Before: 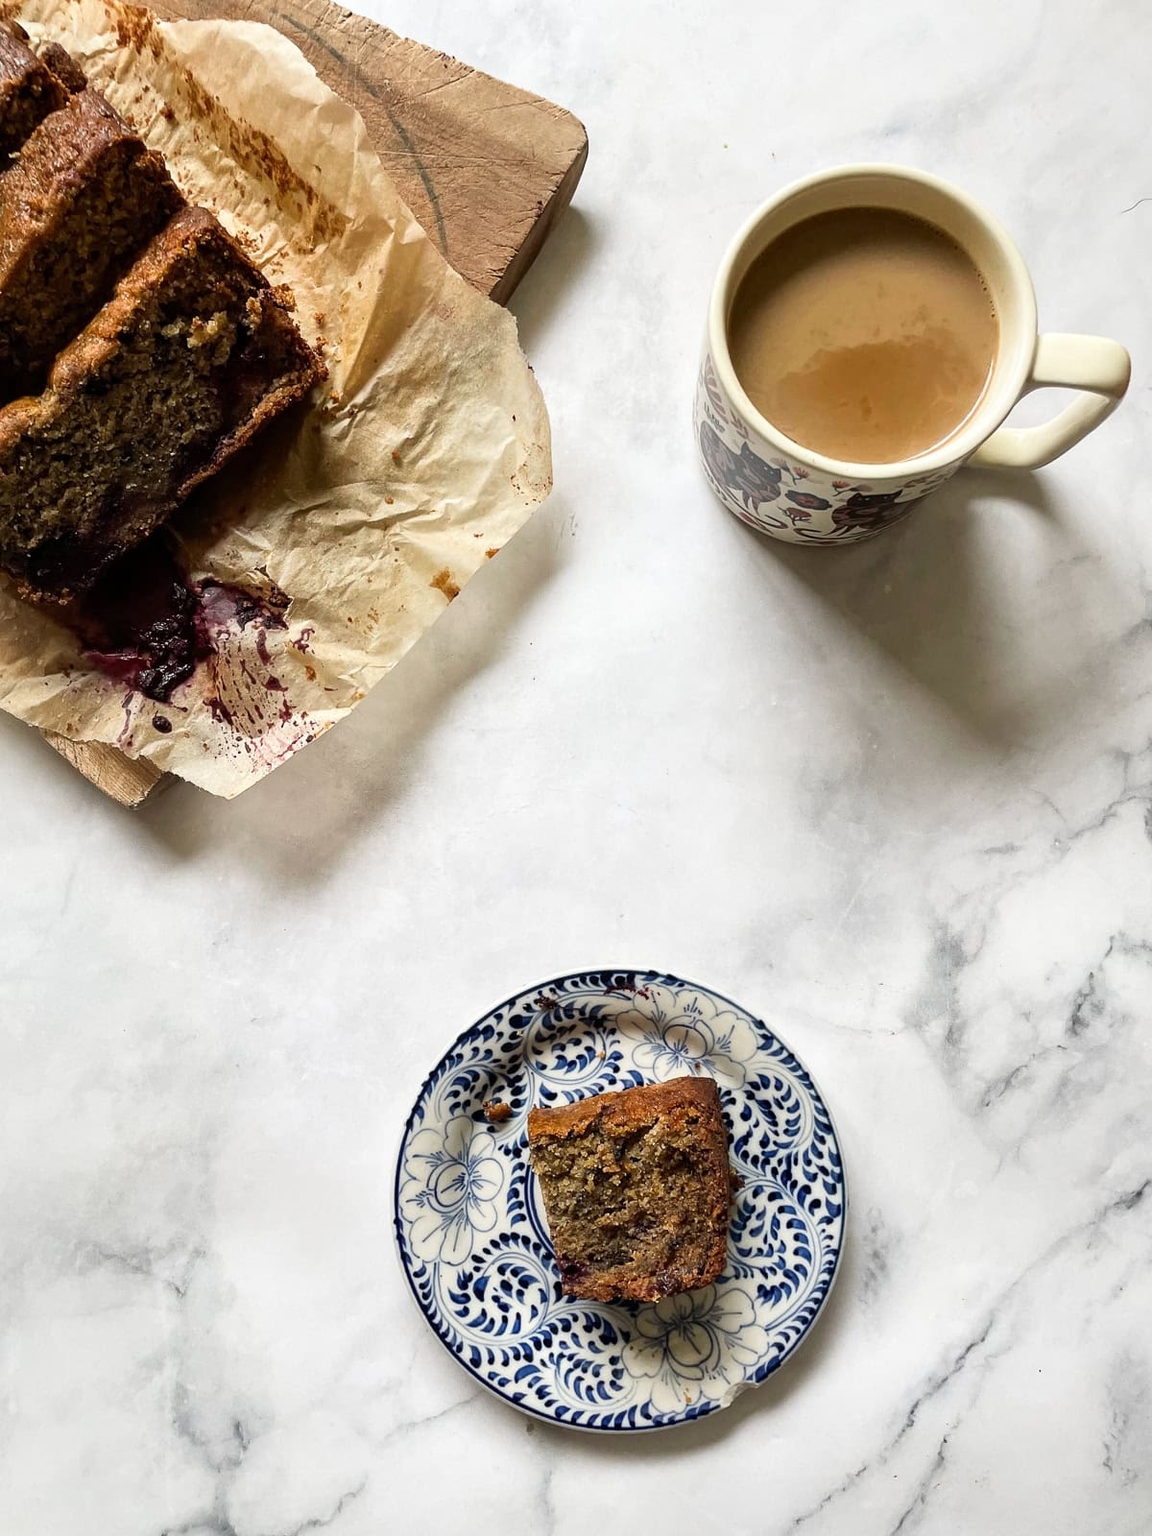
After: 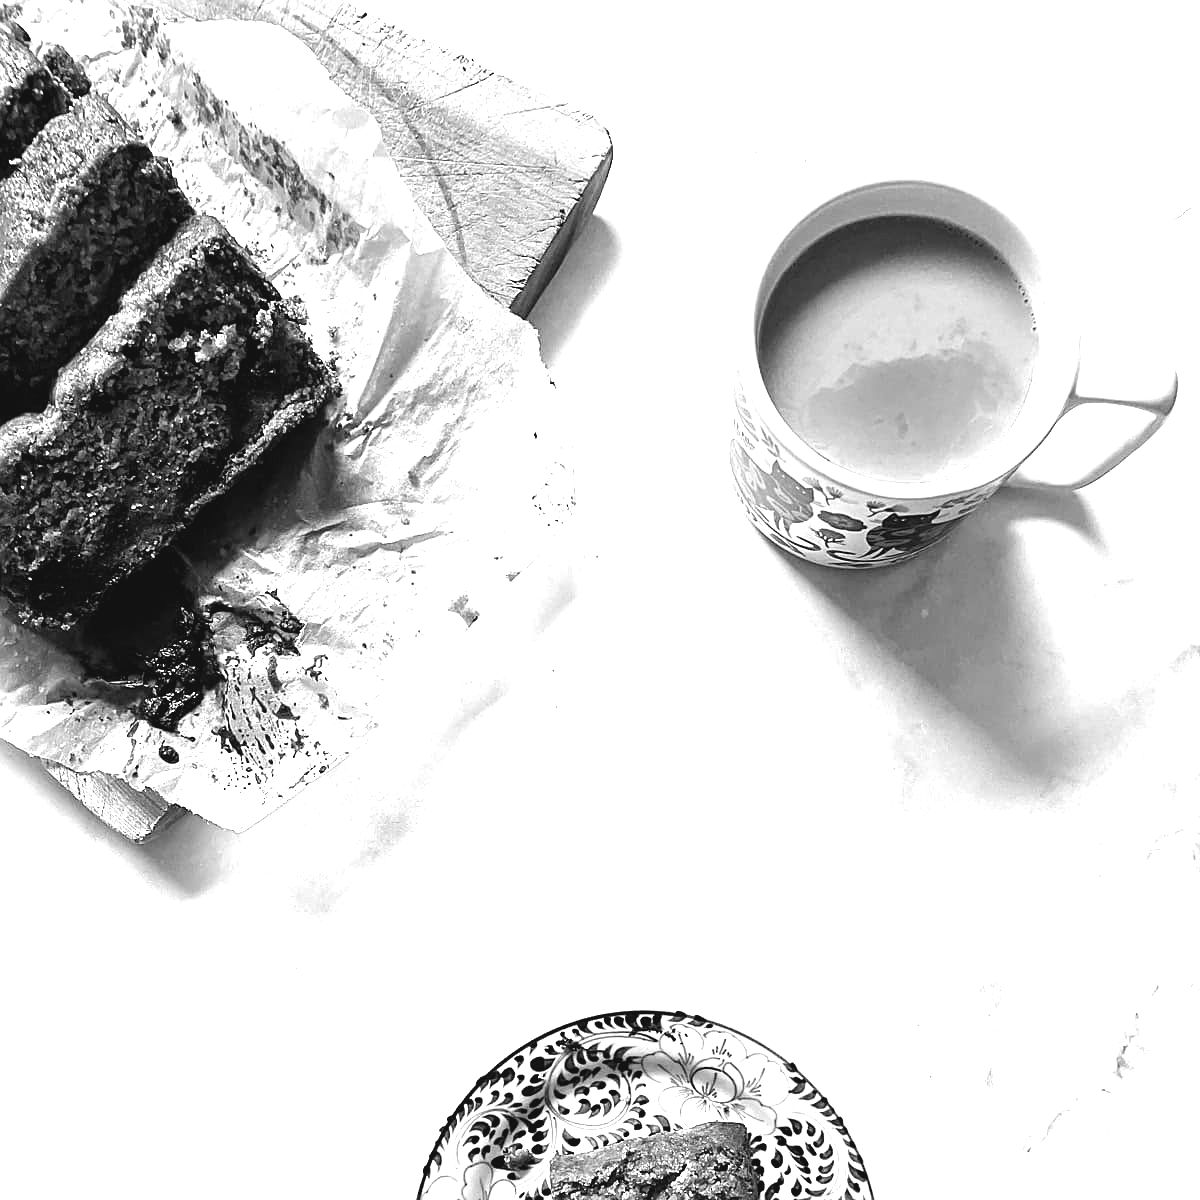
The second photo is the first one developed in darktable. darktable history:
sharpen: on, module defaults
color balance rgb: shadows lift › chroma 2%, shadows lift › hue 217.2°, power › chroma 0.25%, power › hue 60°, highlights gain › chroma 1.5%, highlights gain › hue 309.6°, global offset › luminance -0.25%, perceptual saturation grading › global saturation 15%, global vibrance 15%
rotate and perspective: automatic cropping off
contrast brightness saturation: contrast -0.11
exposure: black level correction 0, exposure 1.3 EV, compensate exposure bias true, compensate highlight preservation false
crop: bottom 24.967%
tone equalizer: -8 EV -0.417 EV, -7 EV -0.389 EV, -6 EV -0.333 EV, -5 EV -0.222 EV, -3 EV 0.222 EV, -2 EV 0.333 EV, -1 EV 0.389 EV, +0 EV 0.417 EV, edges refinement/feathering 500, mask exposure compensation -1.57 EV, preserve details no
monochrome: on, module defaults
